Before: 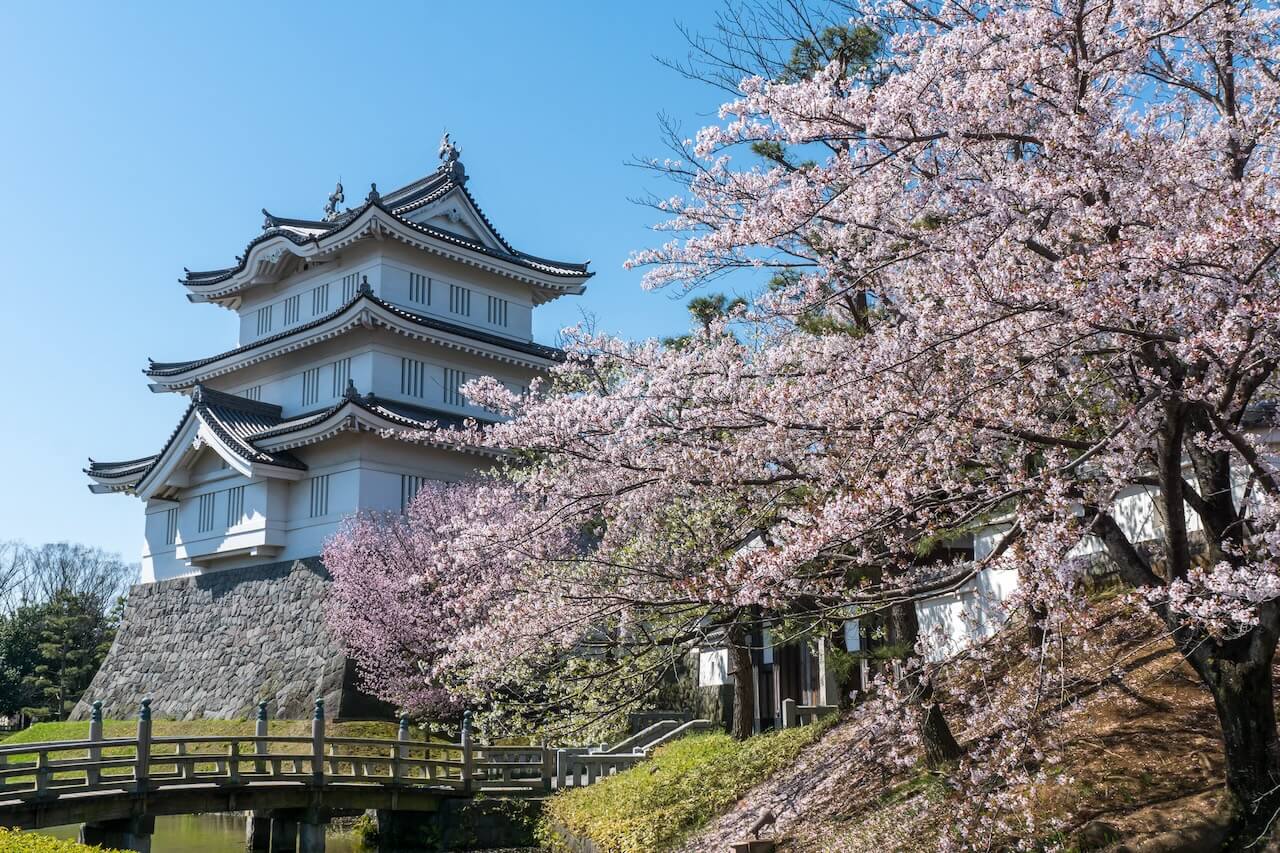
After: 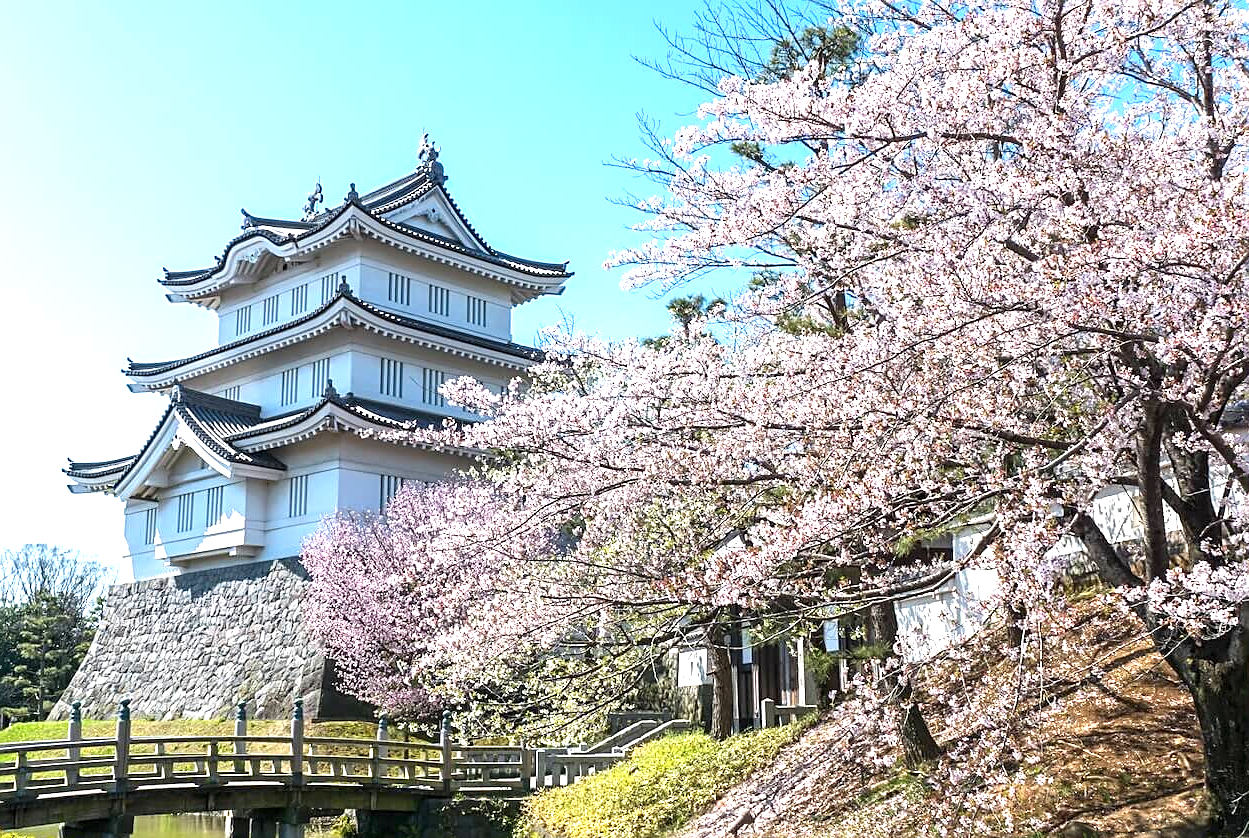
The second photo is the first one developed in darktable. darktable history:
crop and rotate: left 1.658%, right 0.703%, bottom 1.667%
sharpen: on, module defaults
exposure: black level correction 0, exposure 1.176 EV, compensate highlight preservation false
